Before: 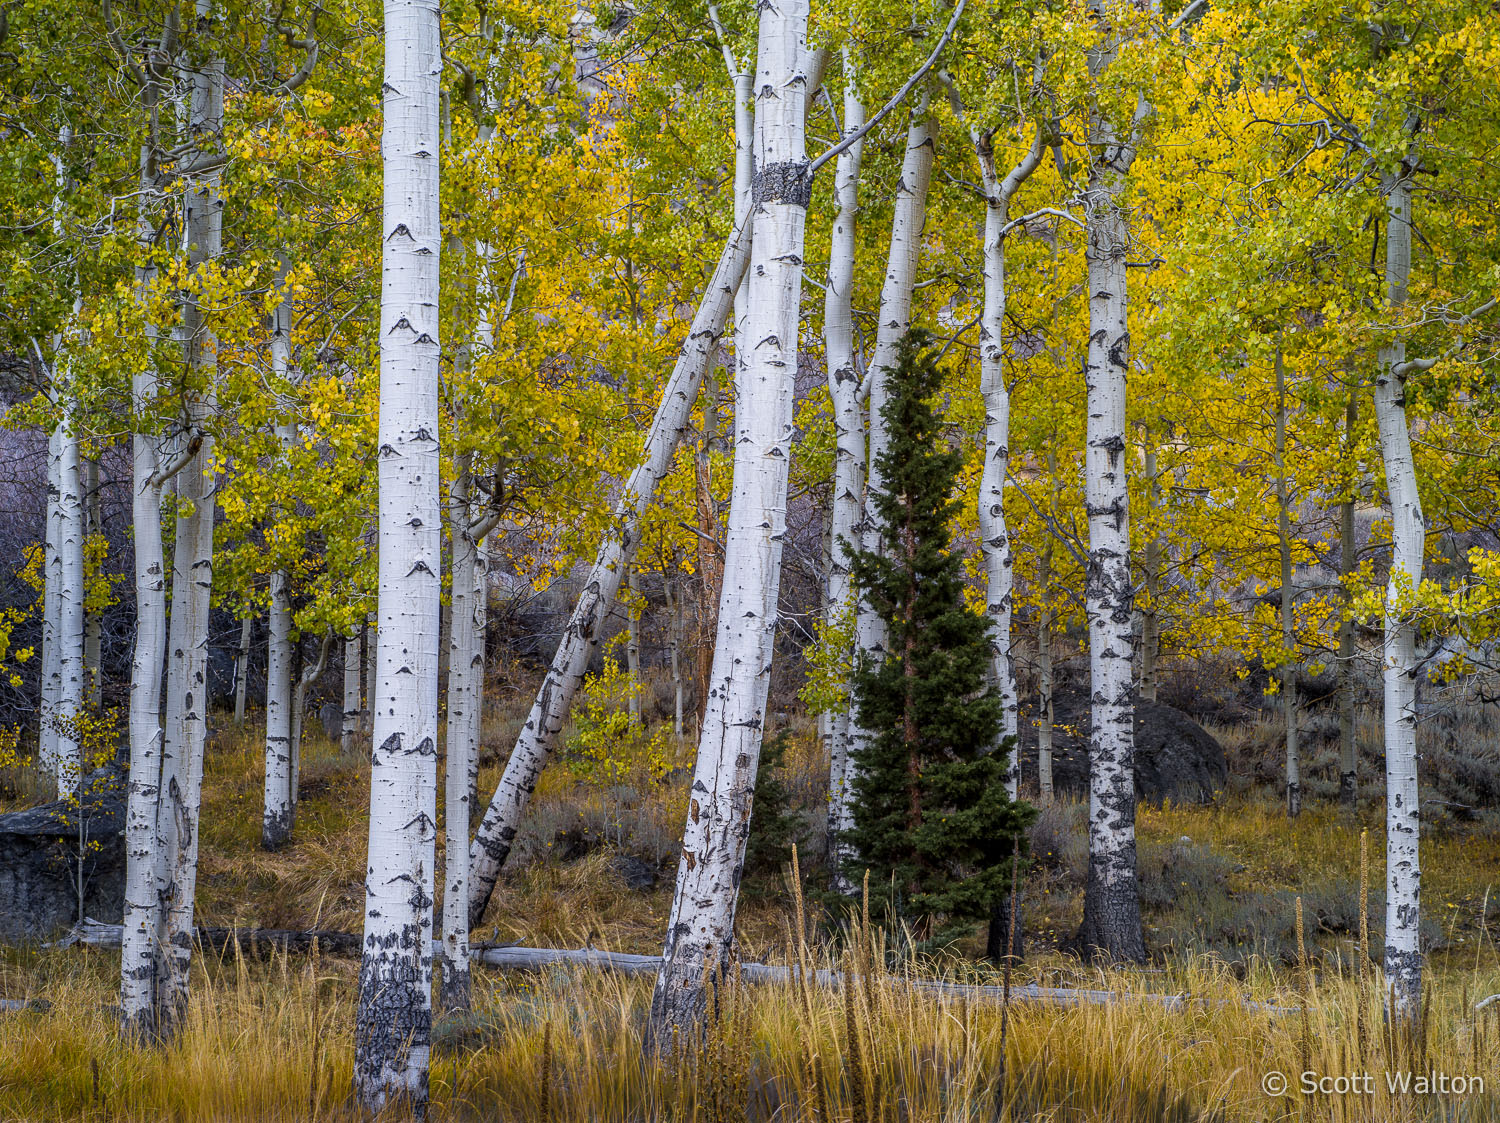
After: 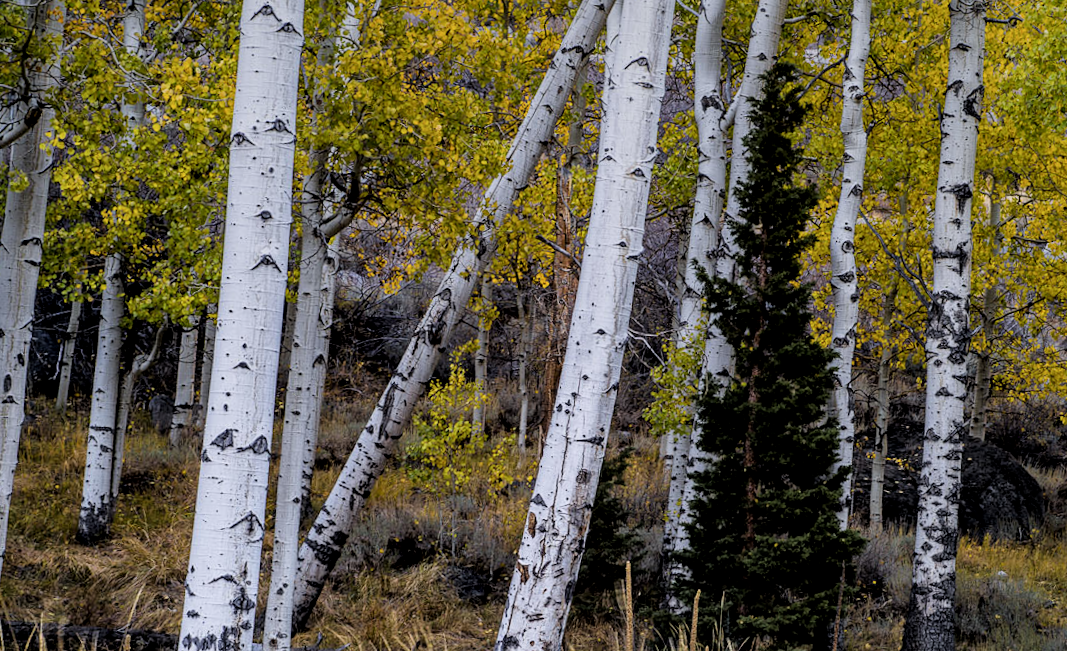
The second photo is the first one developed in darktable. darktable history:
crop and rotate: angle -3.37°, left 9.79%, top 20.73%, right 12.42%, bottom 11.82%
white balance: emerald 1
graduated density: on, module defaults
filmic rgb: black relative exposure -4.93 EV, white relative exposure 2.84 EV, hardness 3.72
local contrast: mode bilateral grid, contrast 20, coarseness 50, detail 130%, midtone range 0.2
tone equalizer: on, module defaults
rotate and perspective: rotation 0.679°, lens shift (horizontal) 0.136, crop left 0.009, crop right 0.991, crop top 0.078, crop bottom 0.95
